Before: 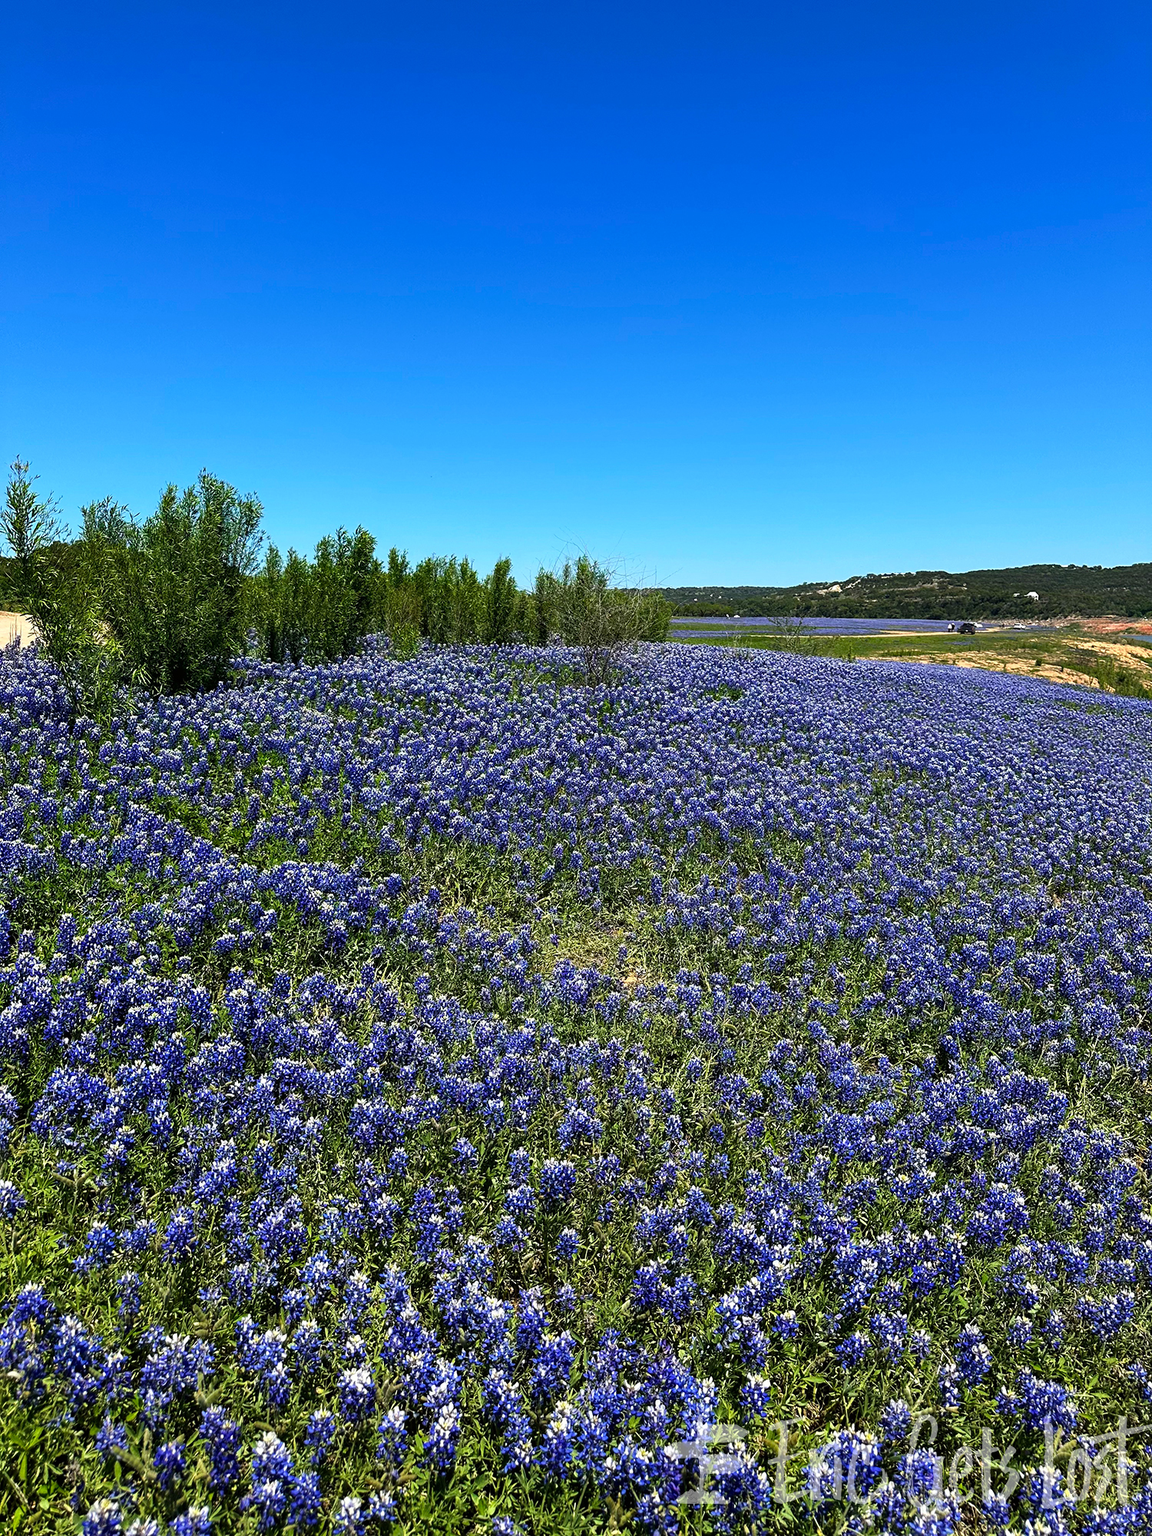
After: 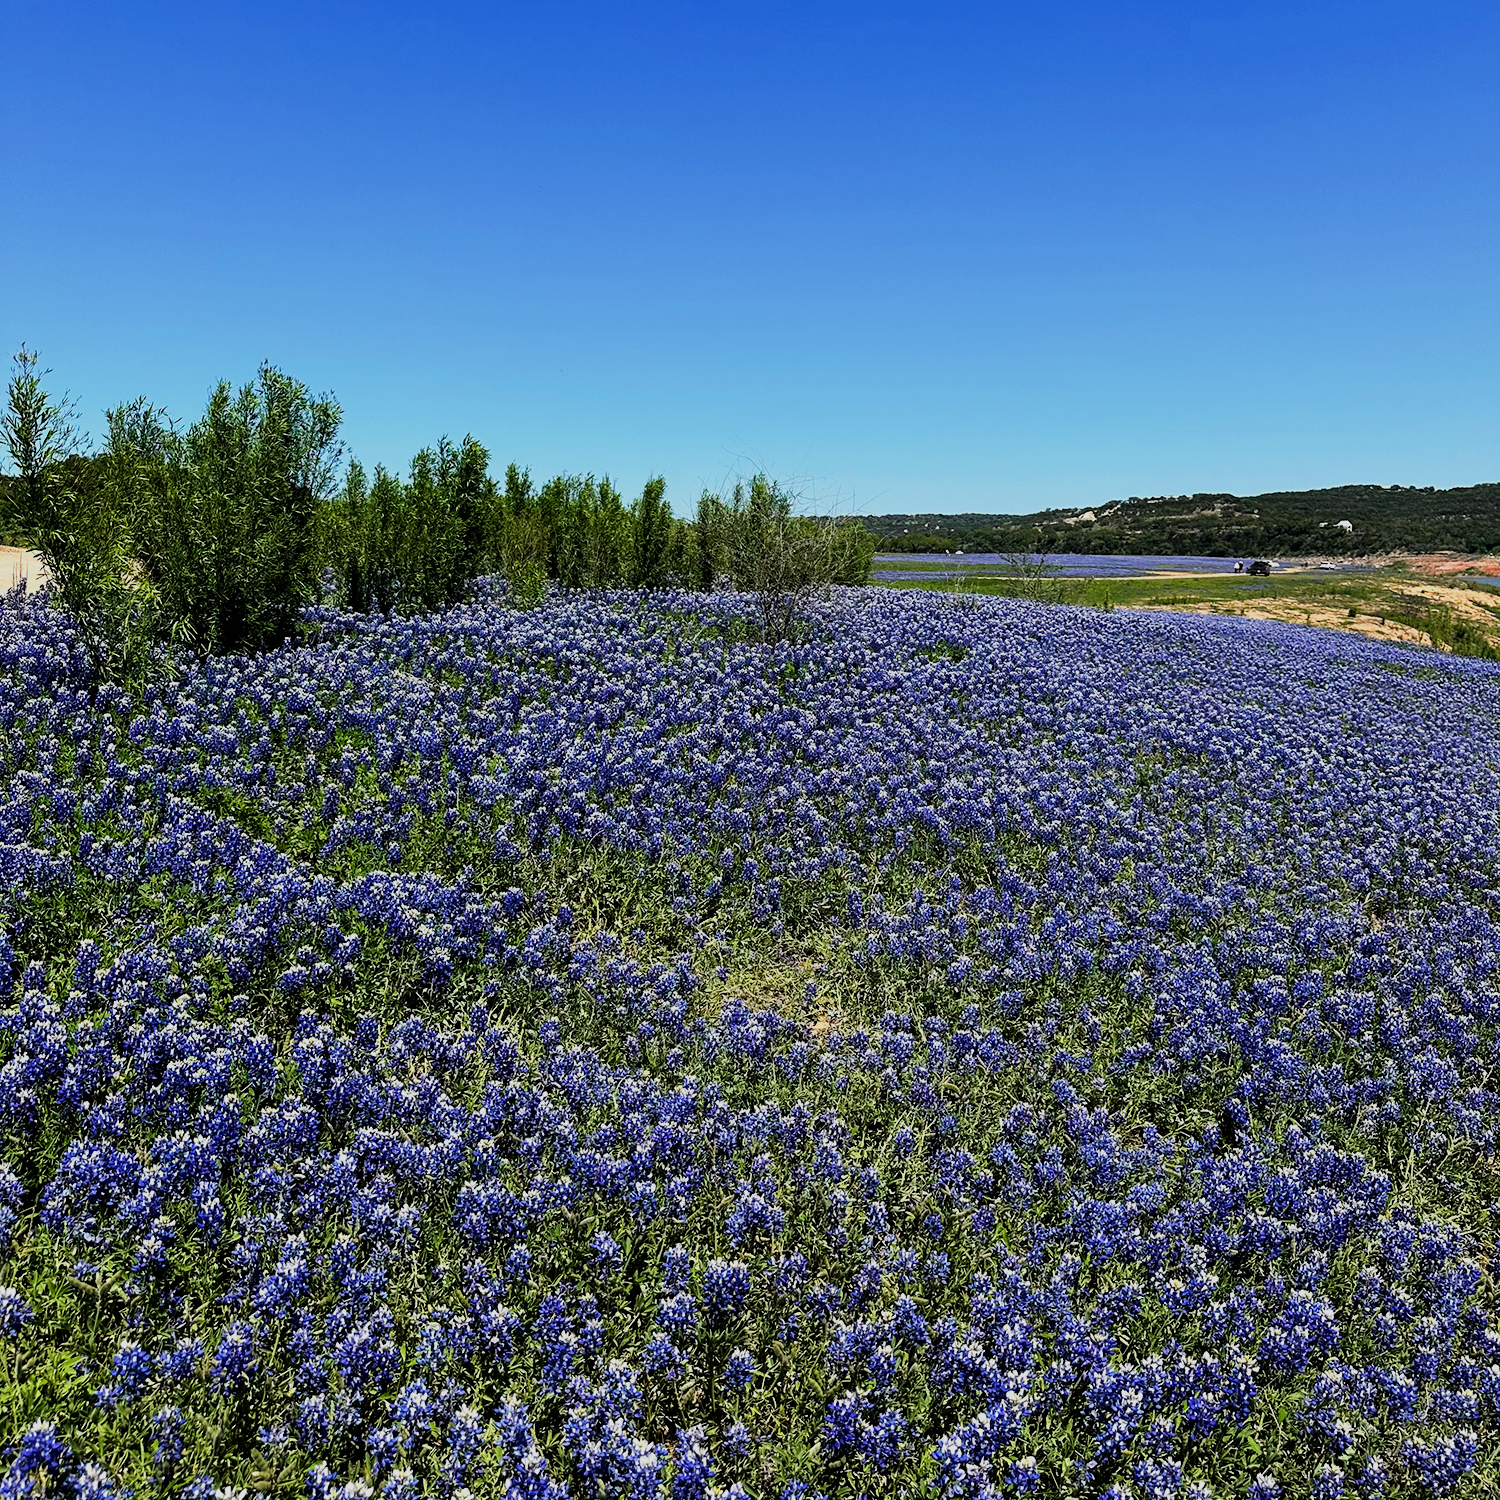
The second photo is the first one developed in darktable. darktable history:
crop and rotate: top 12.5%, bottom 12.5%
filmic rgb: black relative exposure -7.65 EV, hardness 4.02, contrast 1.1, highlights saturation mix -30%
